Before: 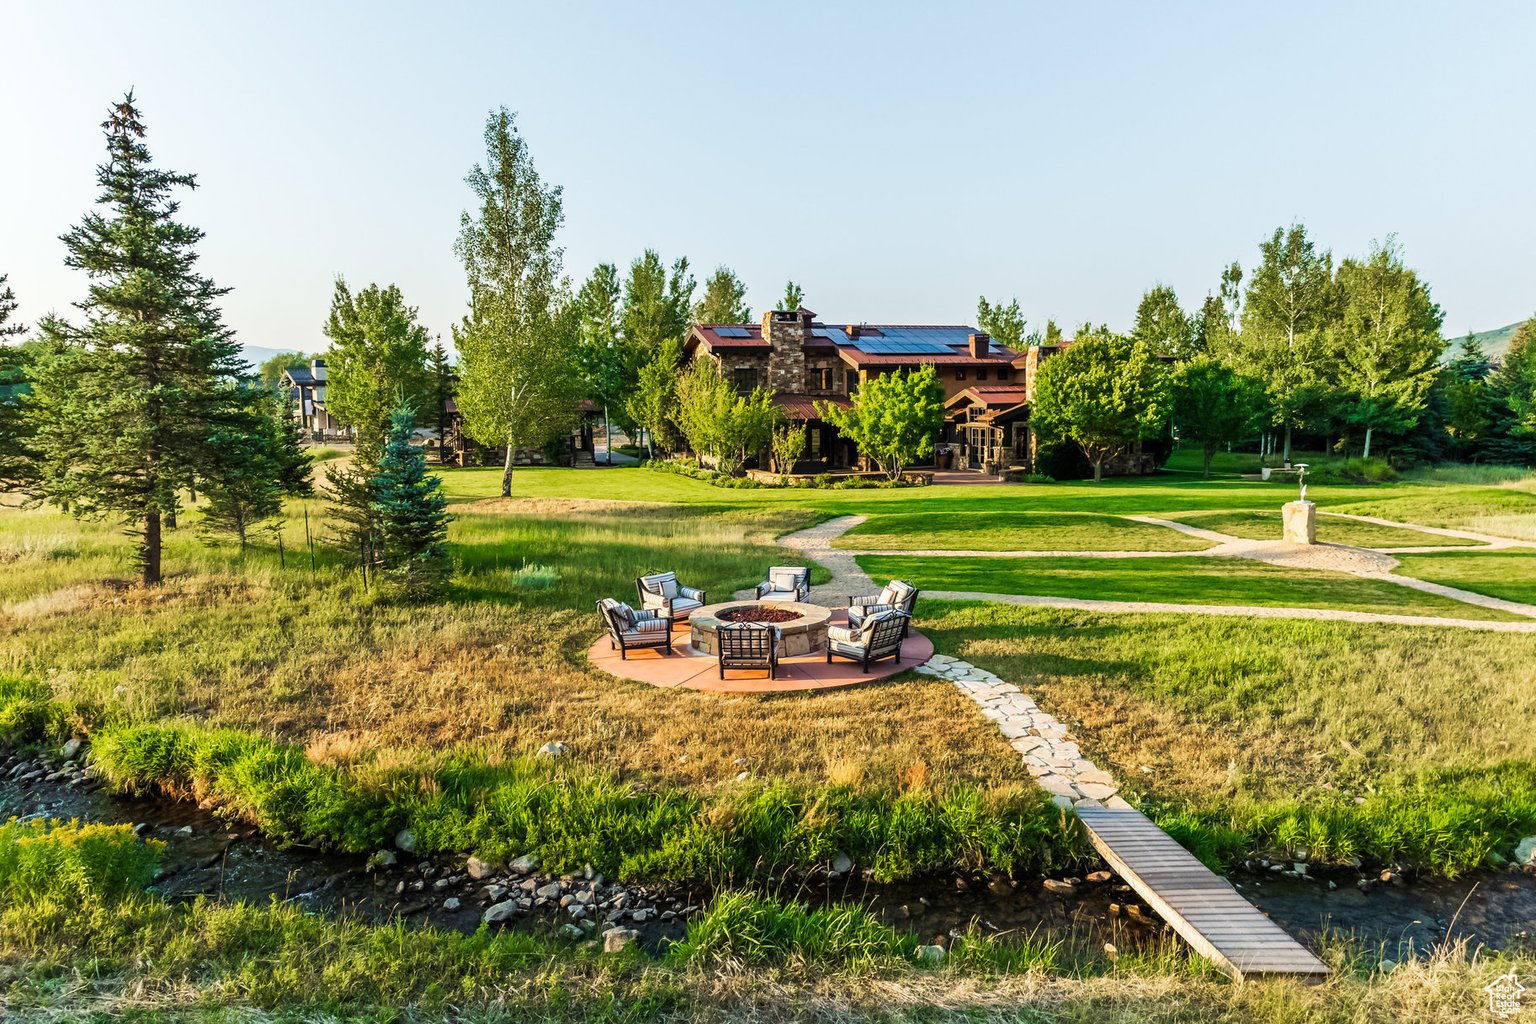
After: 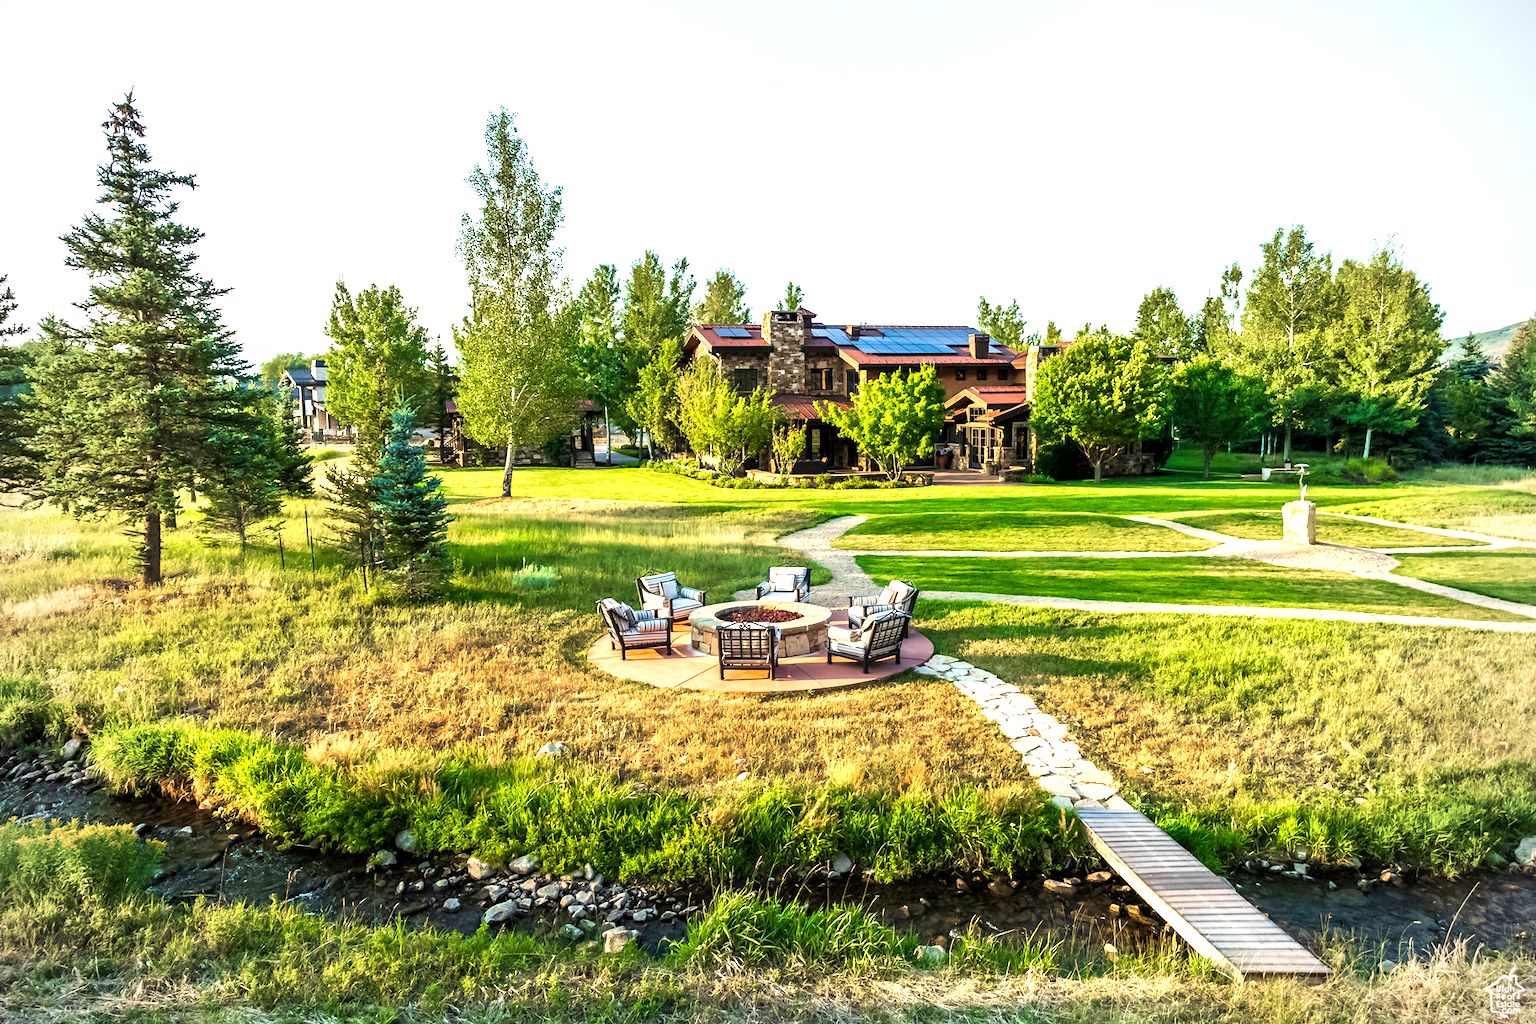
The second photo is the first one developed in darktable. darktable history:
vignetting: on, module defaults
exposure: black level correction 0.001, exposure 0.499 EV, compensate exposure bias true, compensate highlight preservation false
